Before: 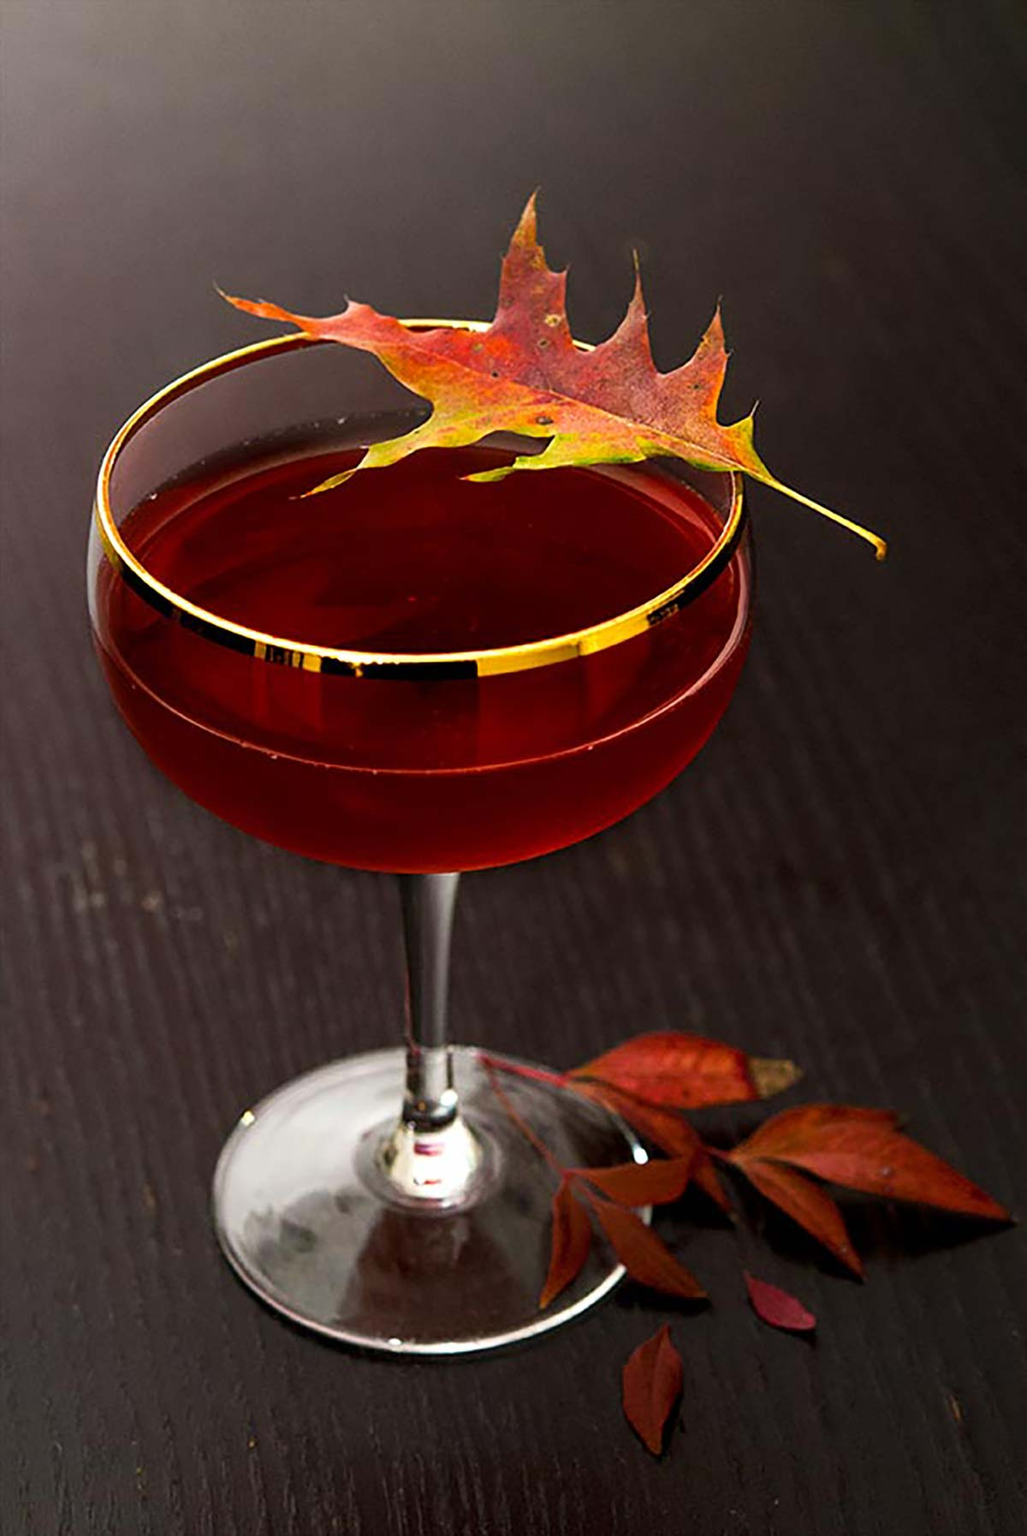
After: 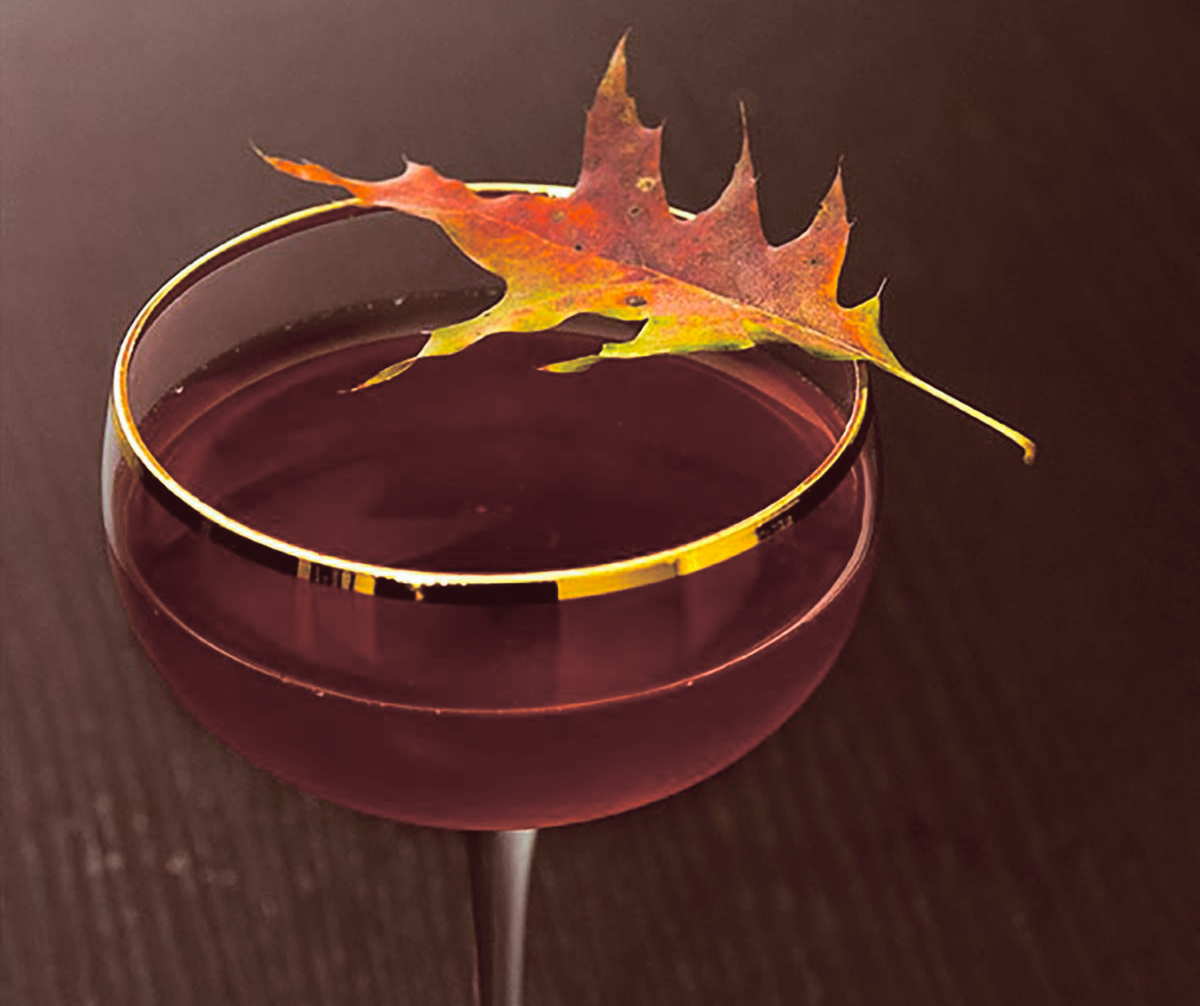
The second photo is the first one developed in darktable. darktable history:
color balance: lift [1, 1.011, 0.999, 0.989], gamma [1.109, 1.045, 1.039, 0.955], gain [0.917, 0.936, 0.952, 1.064], contrast 2.32%, contrast fulcrum 19%, output saturation 101%
crop and rotate: top 10.605%, bottom 33.274%
split-toning: shadows › saturation 0.2
